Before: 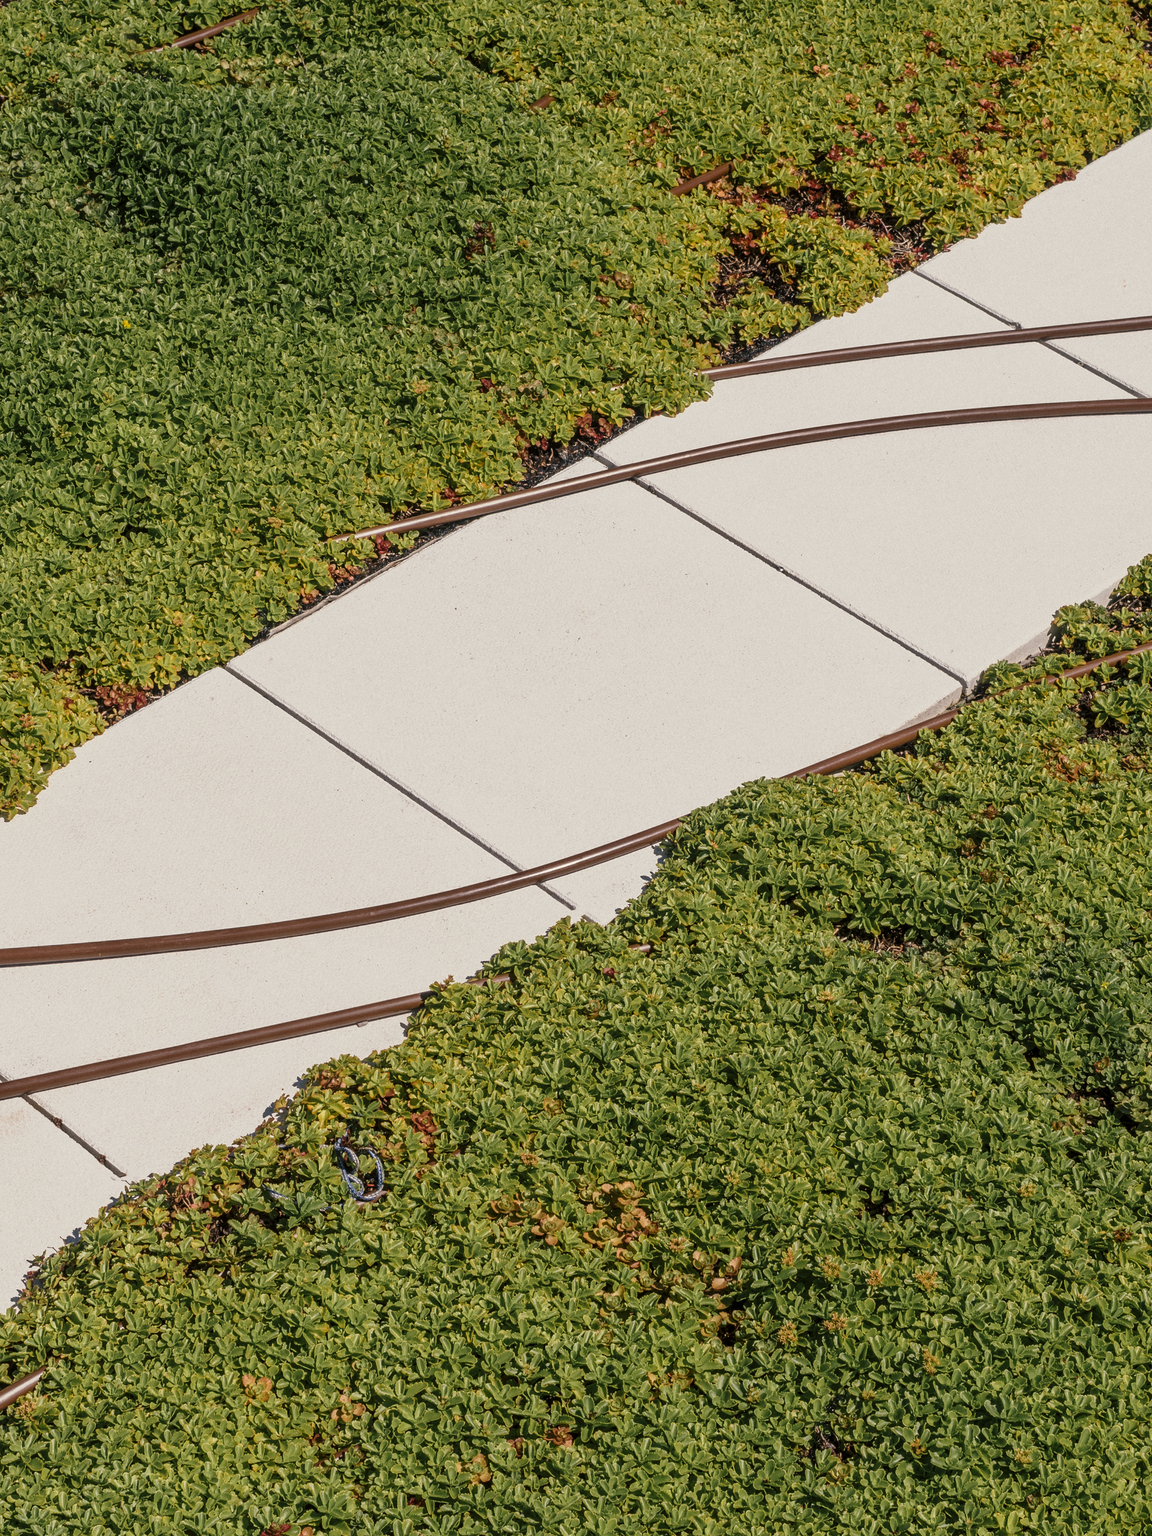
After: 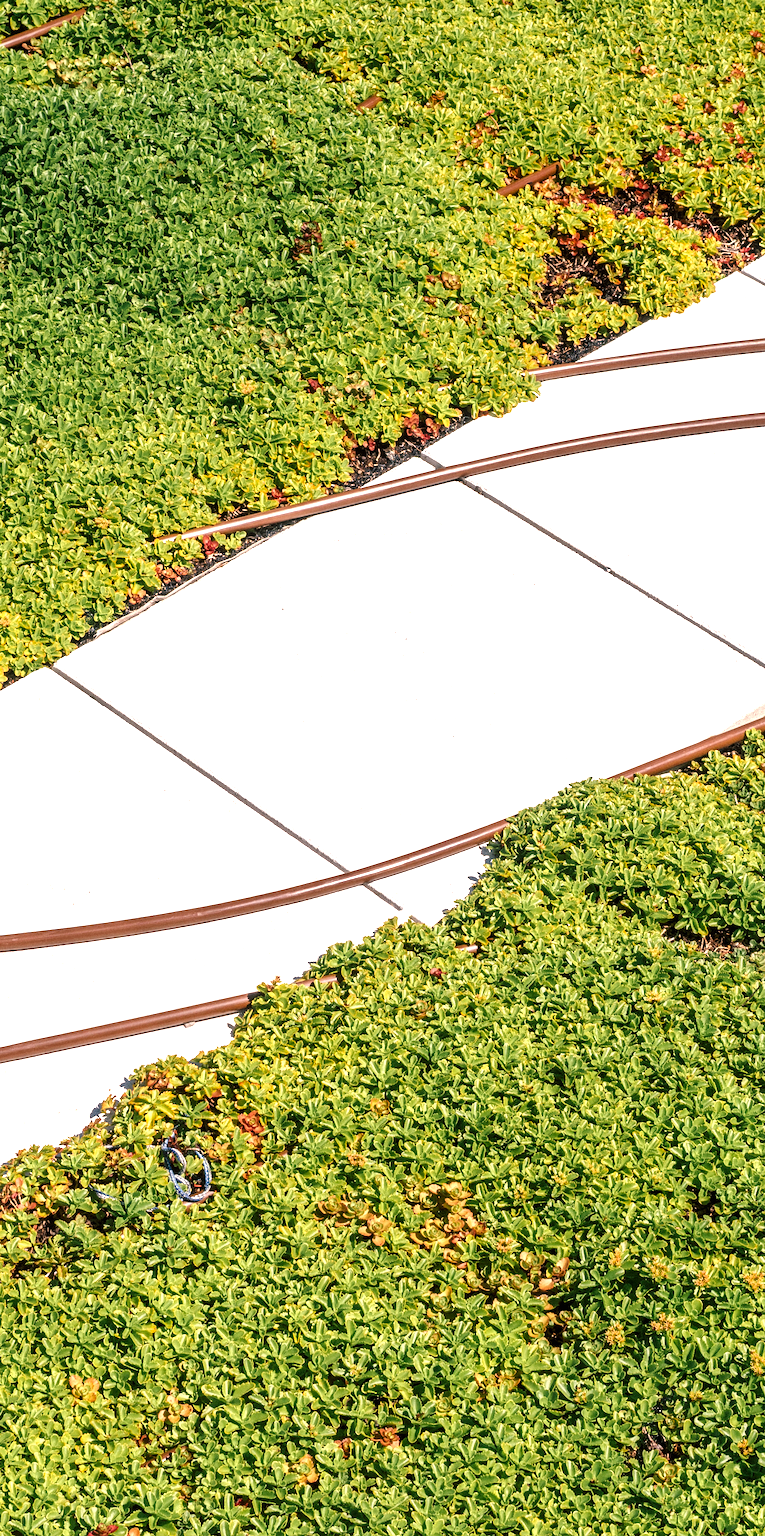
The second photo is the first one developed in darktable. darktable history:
exposure: black level correction 0, exposure 1.2 EV, compensate exposure bias true, compensate highlight preservation false
crop and rotate: left 15.065%, right 18.498%
